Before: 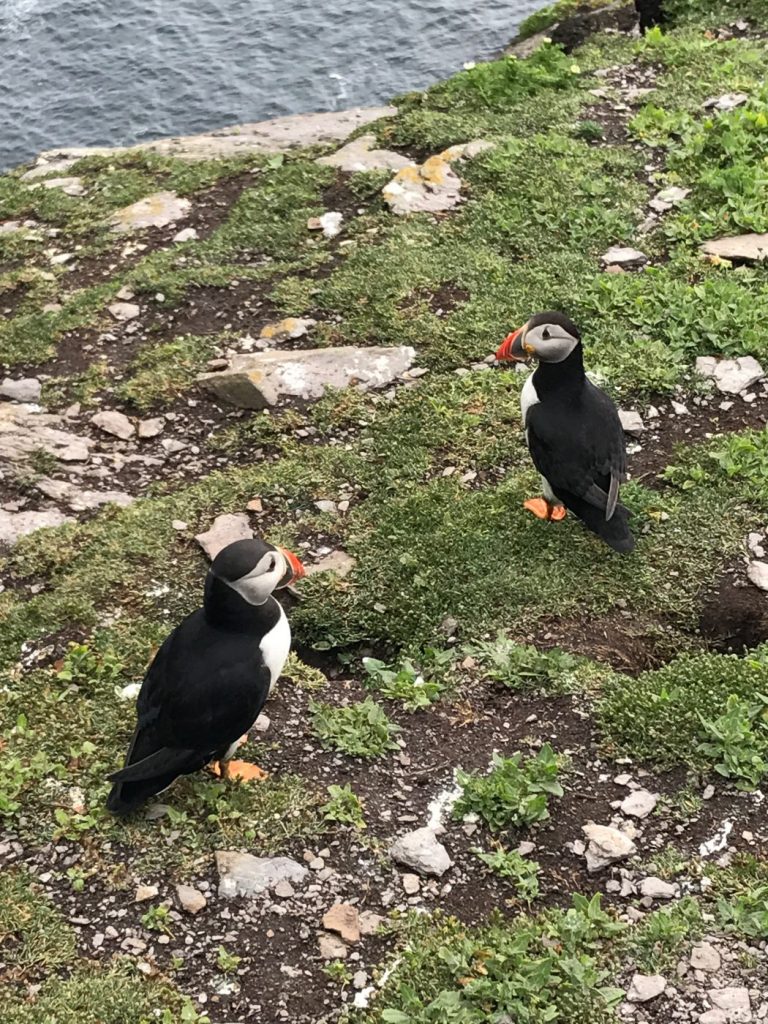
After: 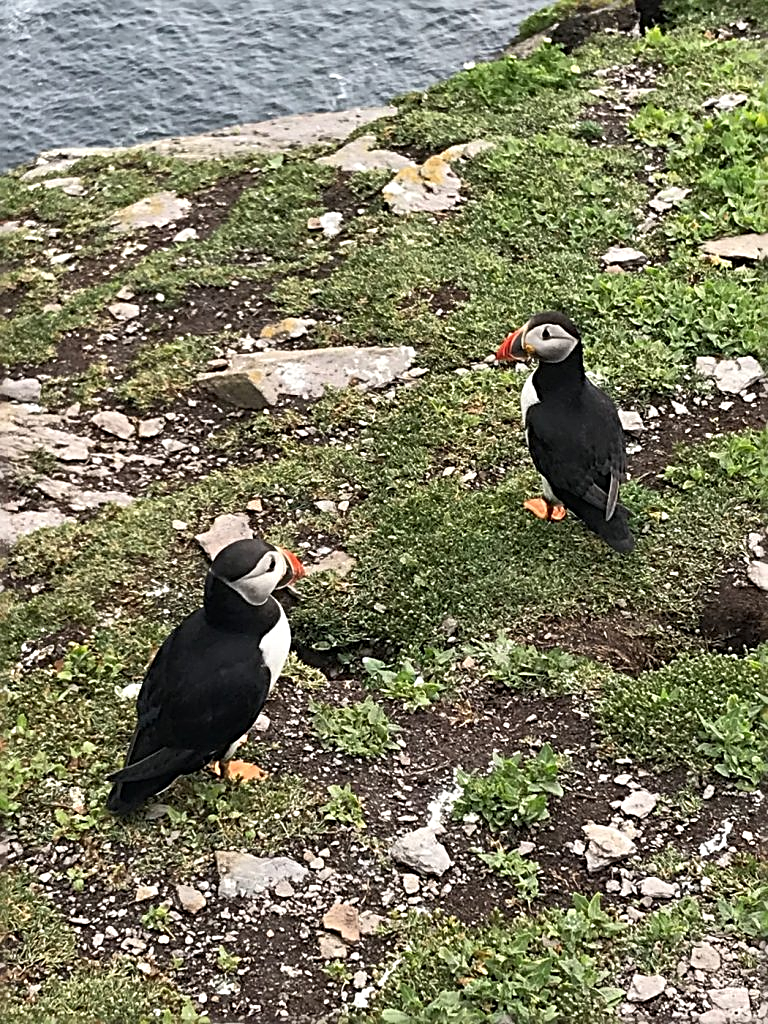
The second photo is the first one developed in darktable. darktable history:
tone equalizer: -8 EV 0.06 EV, smoothing diameter 25%, edges refinement/feathering 10, preserve details guided filter
sharpen: radius 3.025, amount 0.757
